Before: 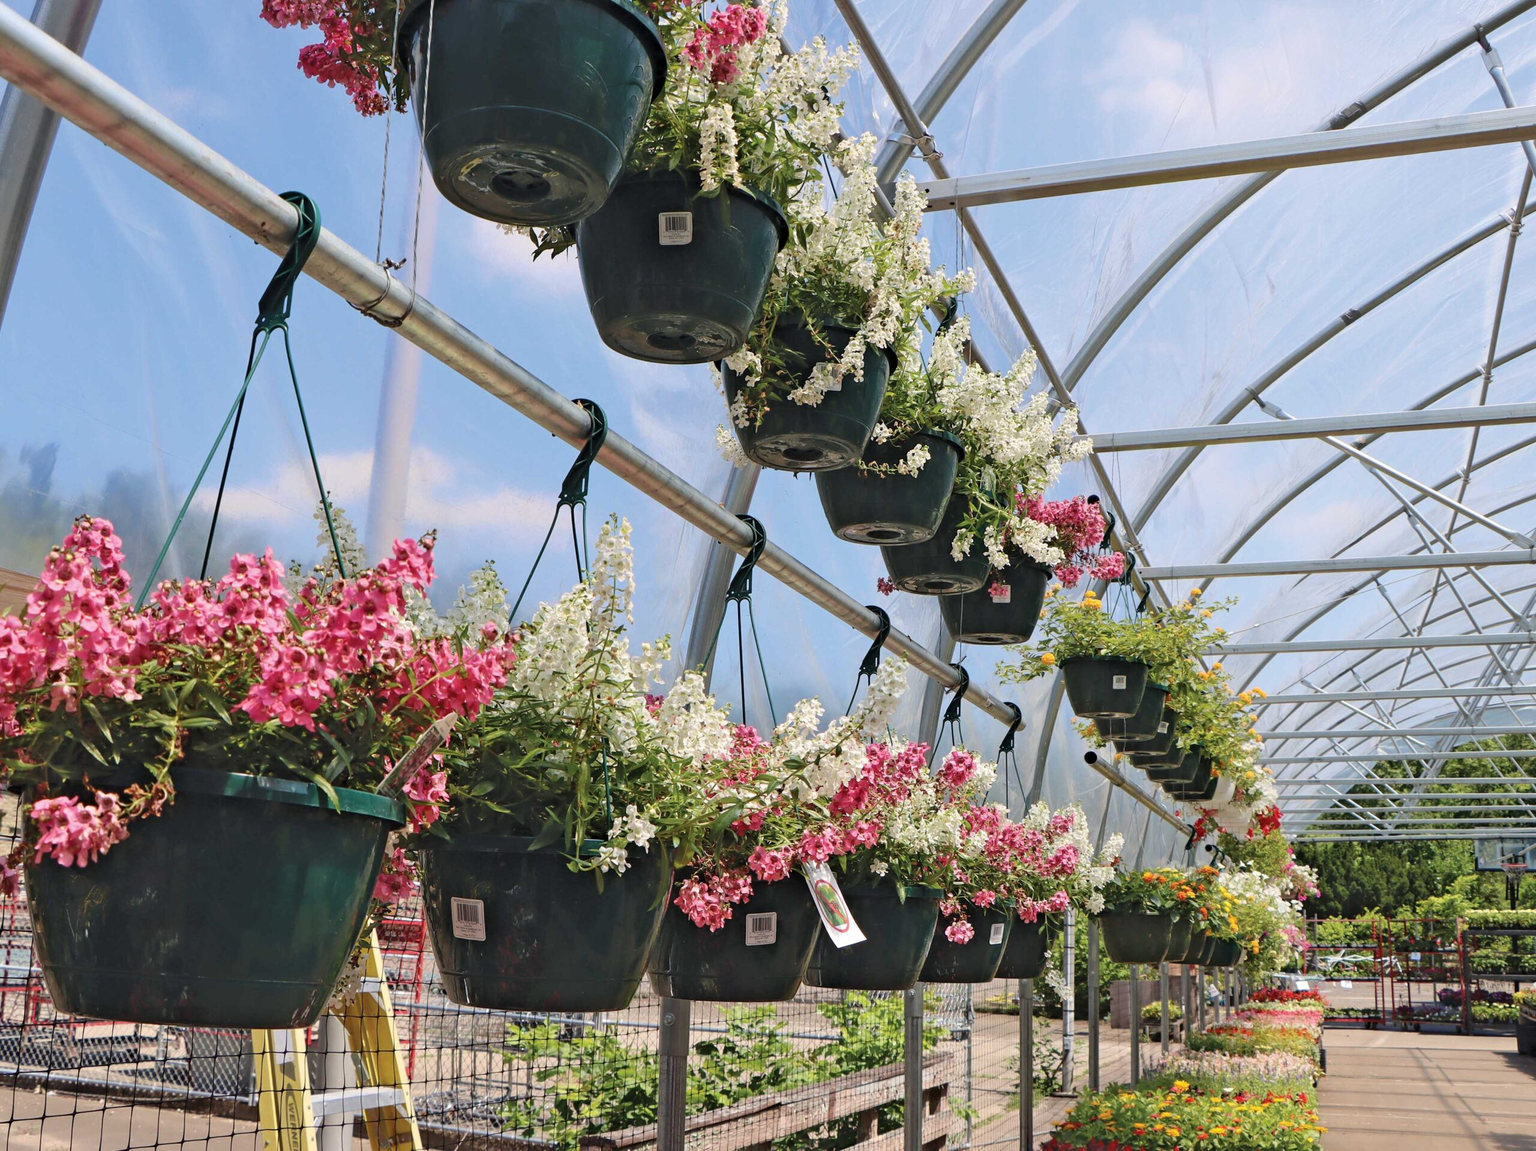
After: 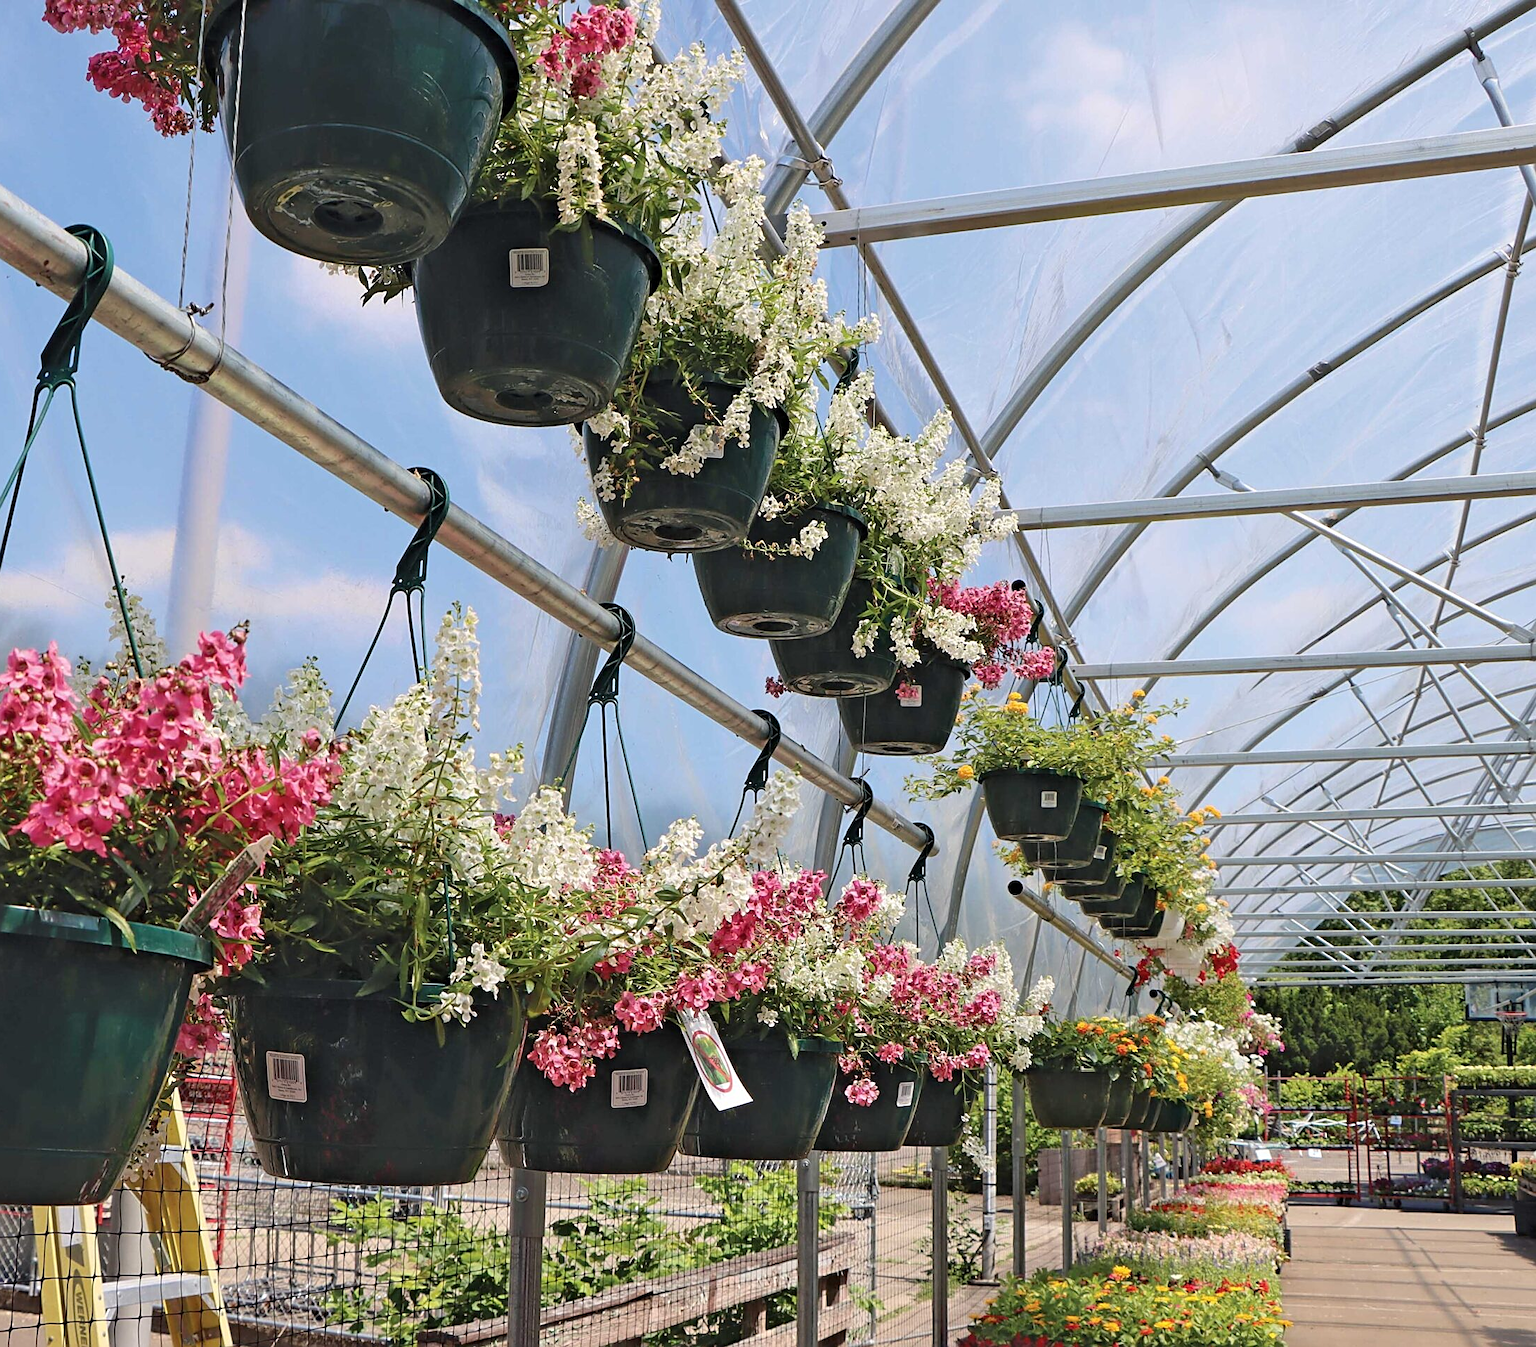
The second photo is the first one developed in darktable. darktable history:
crop and rotate: left 14.584%
sharpen: on, module defaults
color balance rgb: on, module defaults
white balance: emerald 1
